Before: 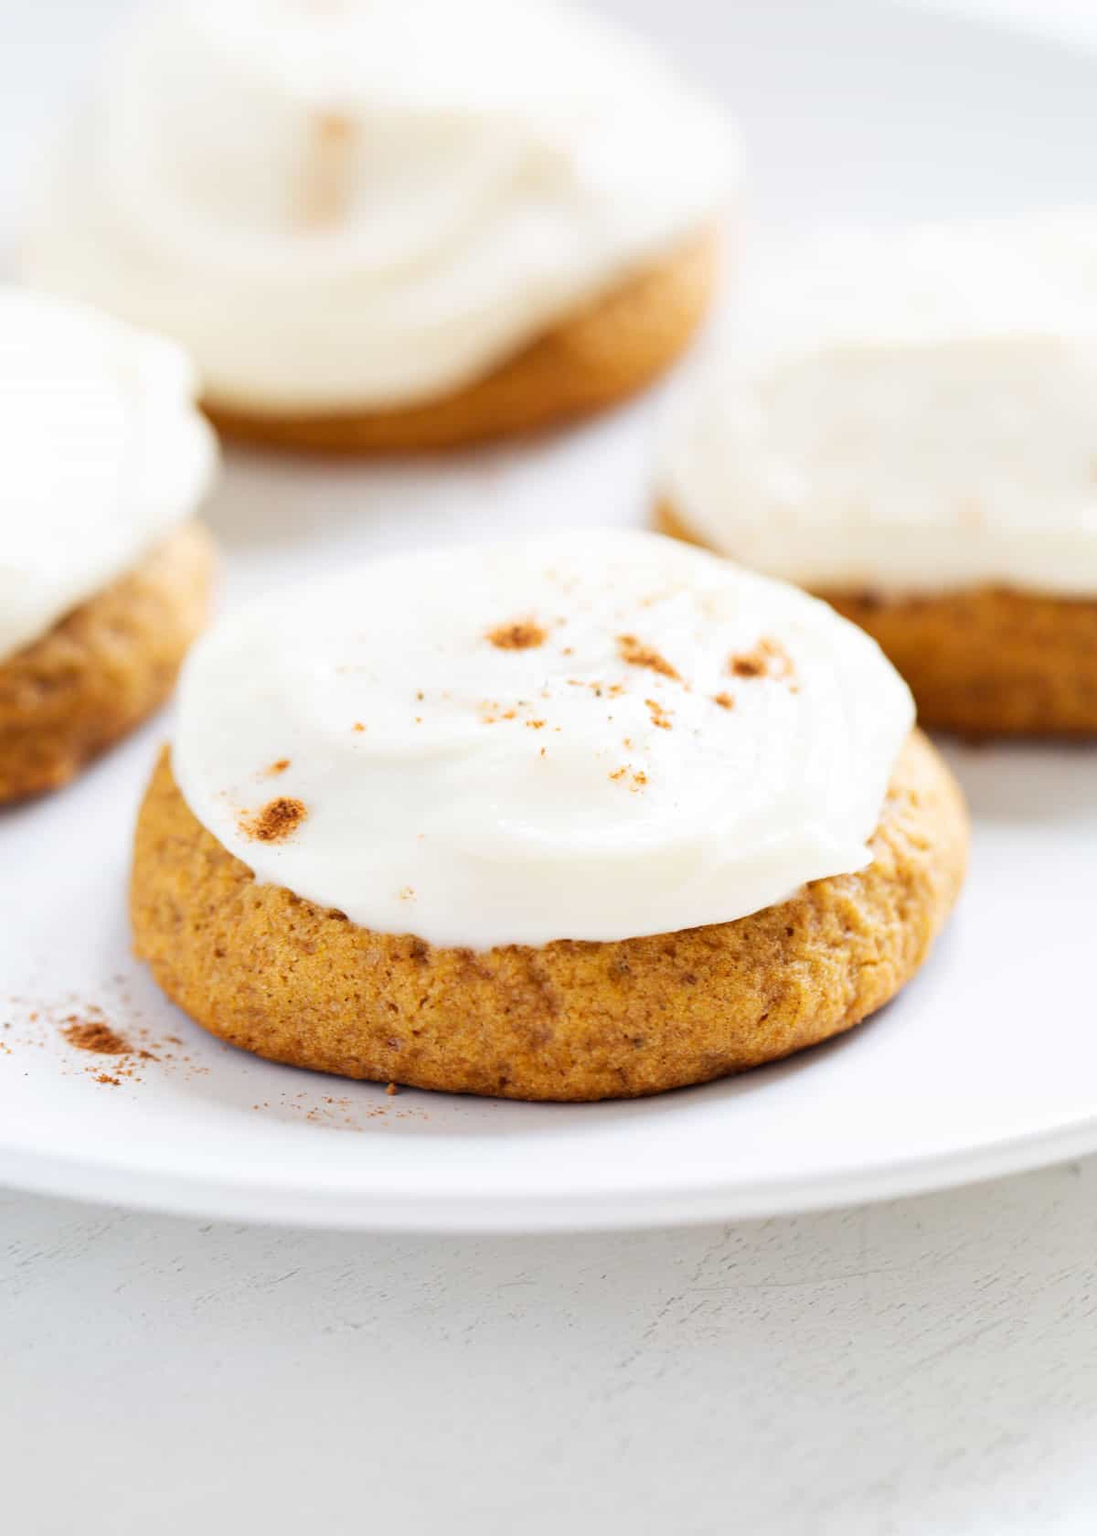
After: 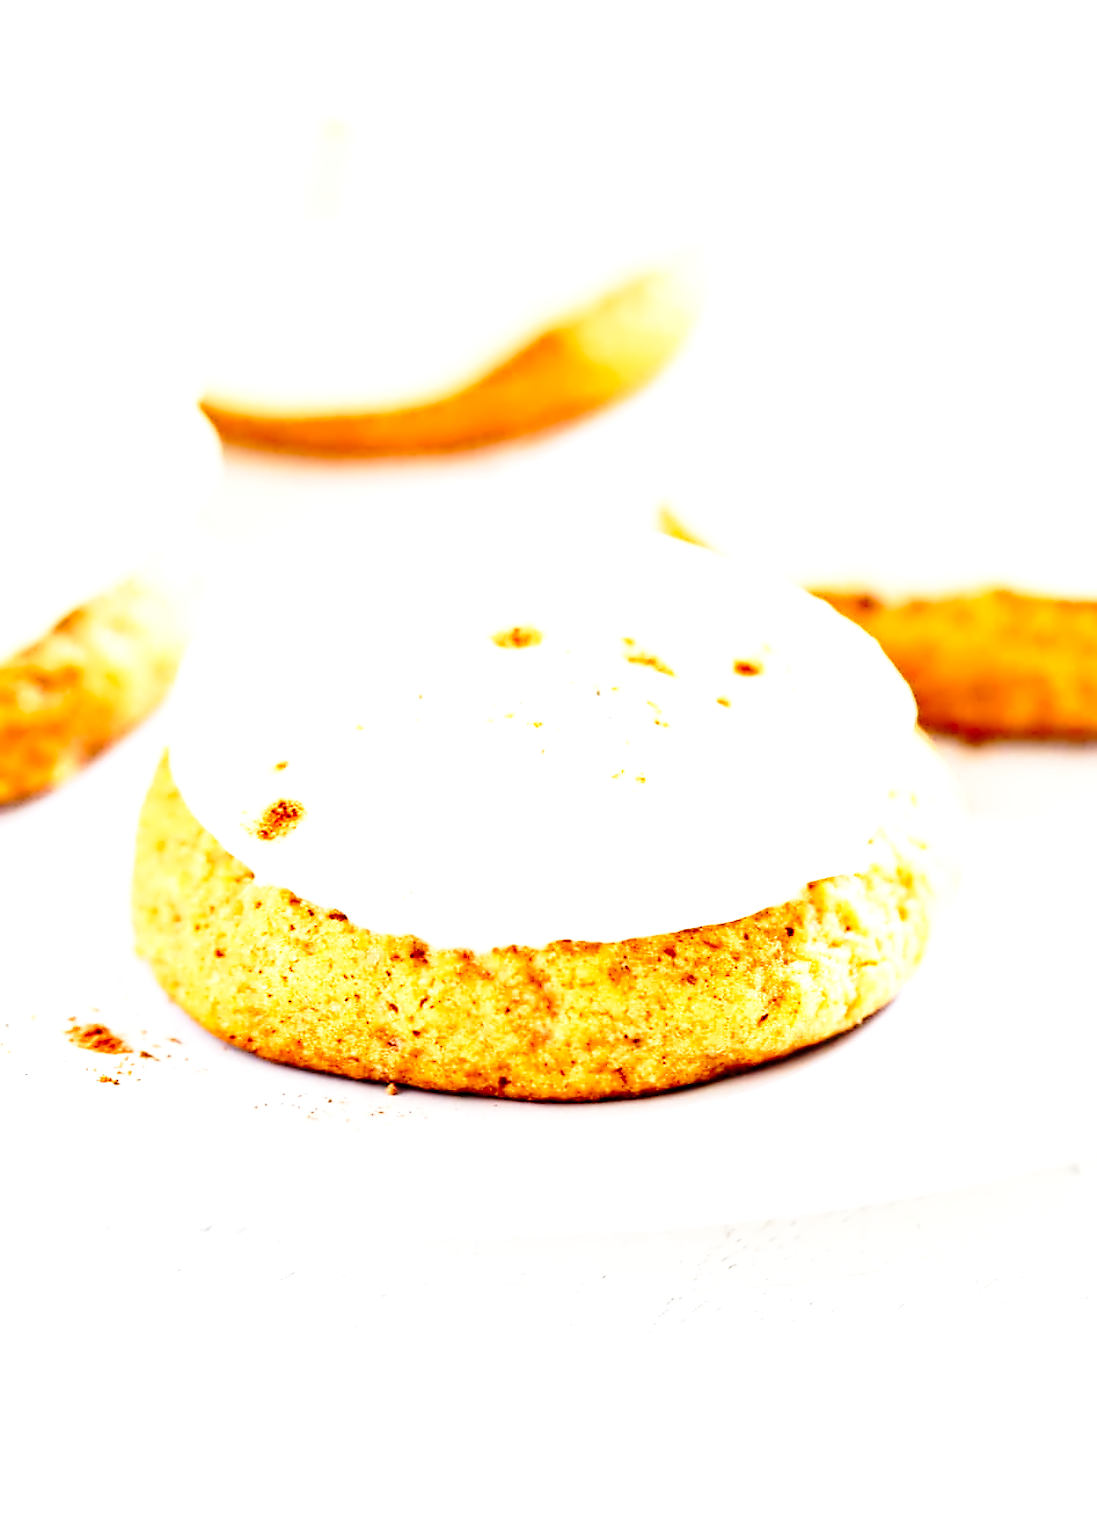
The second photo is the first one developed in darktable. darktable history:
exposure: black level correction 0, exposure 1.174 EV, compensate highlight preservation false
contrast equalizer: octaves 7, y [[0.5, 0.542, 0.583, 0.625, 0.667, 0.708], [0.5 ×6], [0.5 ×6], [0, 0.033, 0.067, 0.1, 0.133, 0.167], [0, 0.05, 0.1, 0.15, 0.2, 0.25]]
color correction: highlights b* 0.053, saturation 1.3
base curve: curves: ch0 [(0, 0) (0.028, 0.03) (0.121, 0.232) (0.46, 0.748) (0.859, 0.968) (1, 1)], preserve colors none
